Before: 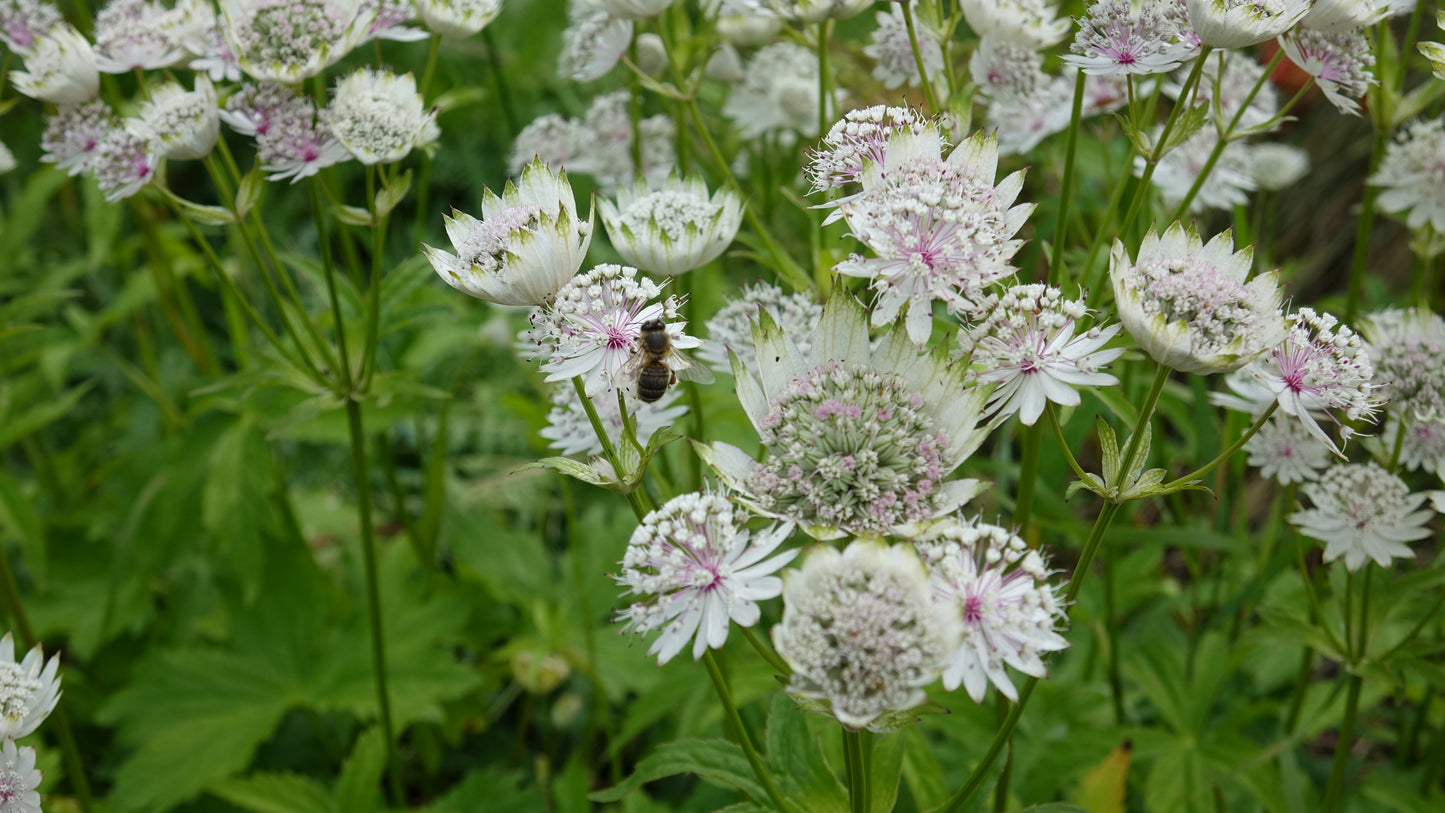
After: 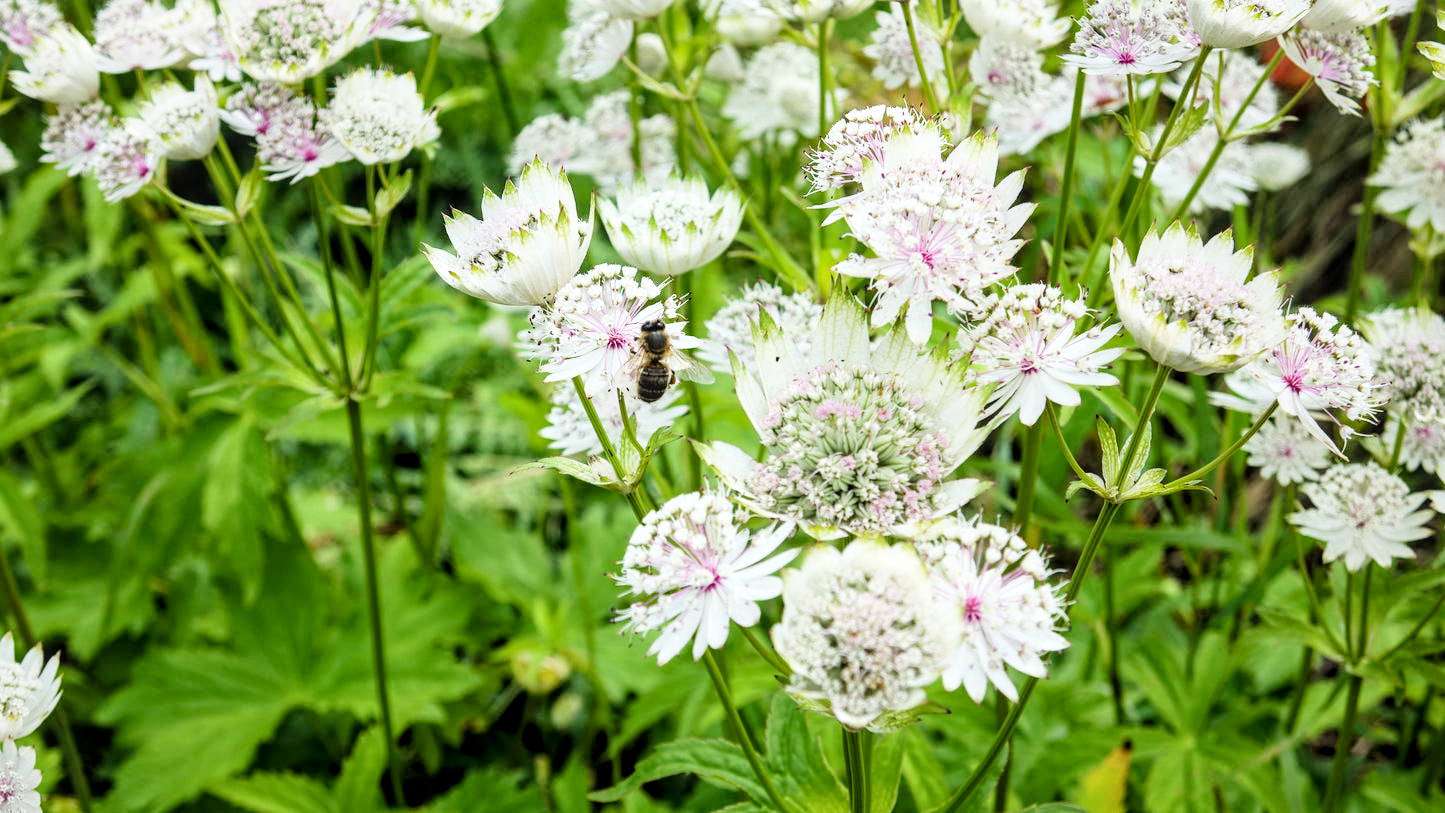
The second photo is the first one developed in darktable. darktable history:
color balance rgb: perceptual saturation grading › global saturation 10%, global vibrance 10%
exposure: black level correction 0, exposure 1.2 EV, compensate exposure bias true, compensate highlight preservation false
filmic rgb: black relative exposure -5 EV, hardness 2.88, contrast 1.4, highlights saturation mix -20%
local contrast: on, module defaults
